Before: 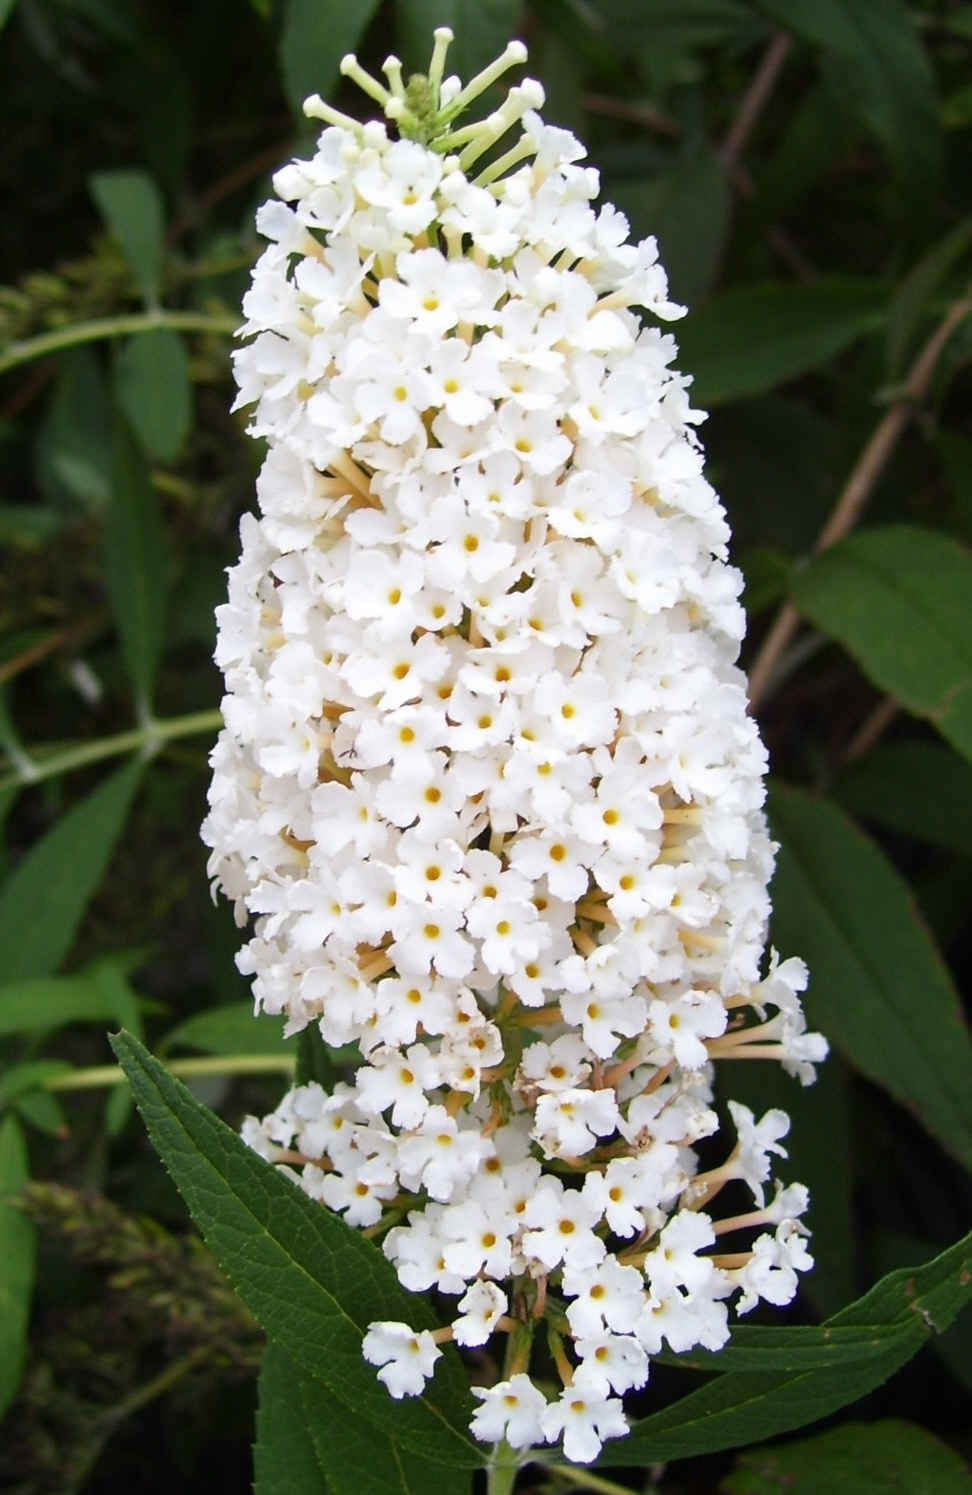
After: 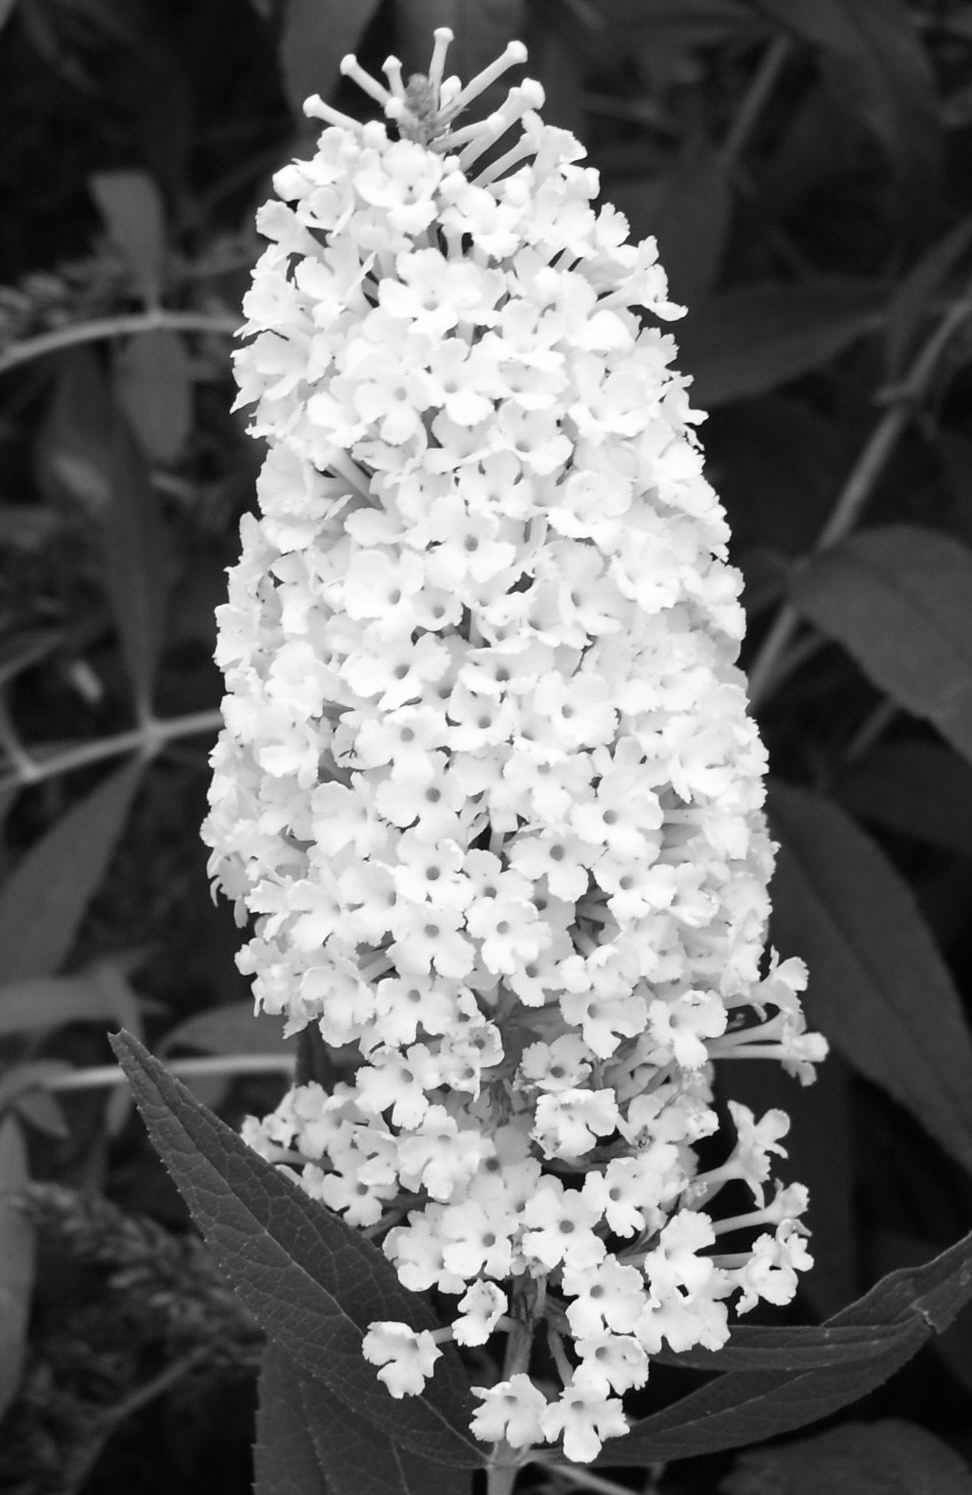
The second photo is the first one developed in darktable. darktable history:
white balance: red 1, blue 1
contrast brightness saturation: saturation -1
